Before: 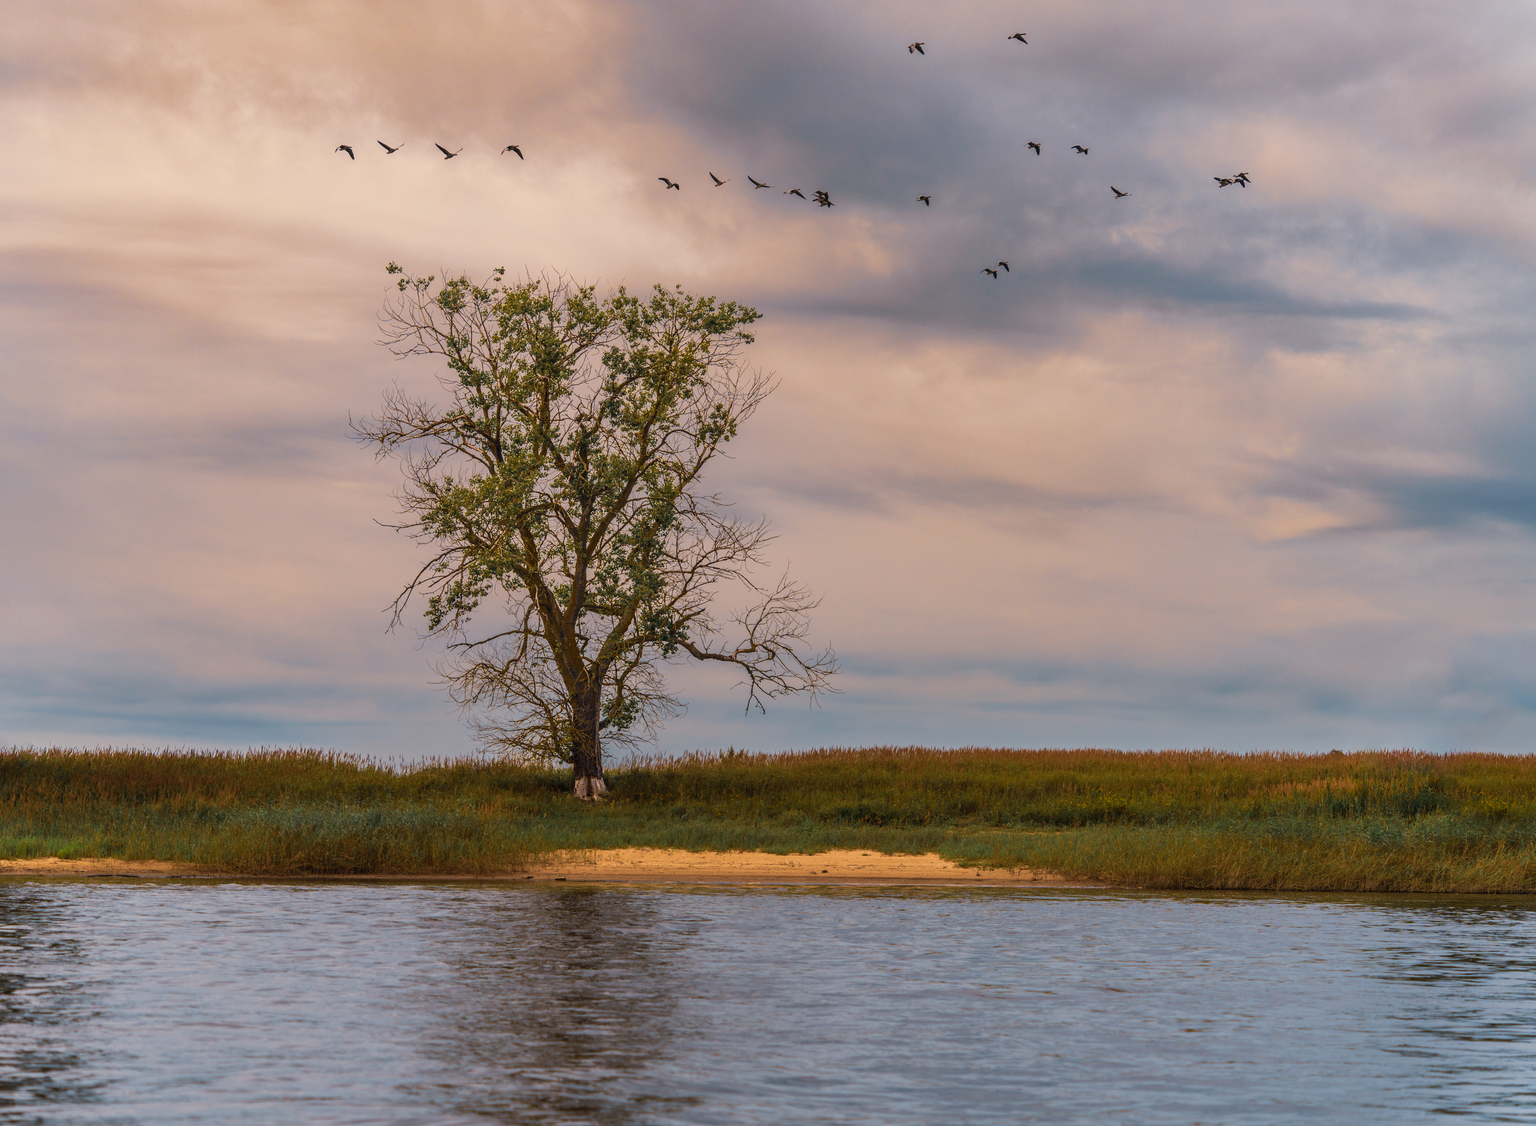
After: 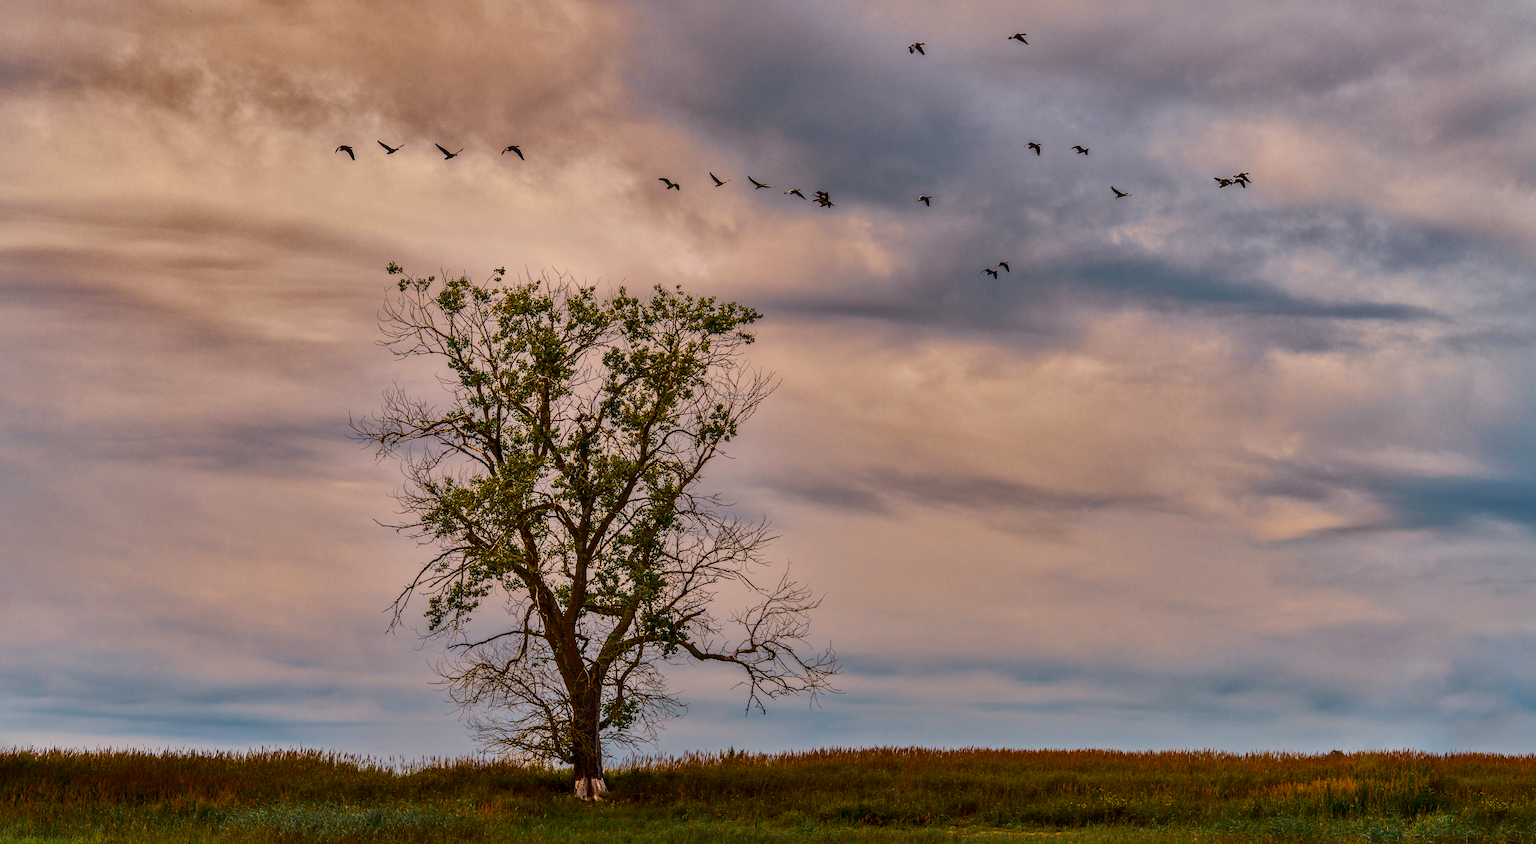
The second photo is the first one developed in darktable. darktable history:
crop: bottom 24.994%
shadows and highlights: radius 107.47, shadows 41.32, highlights -72.6, low approximation 0.01, soften with gaussian
local contrast: mode bilateral grid, contrast 20, coarseness 50, detail 119%, midtone range 0.2
contrast brightness saturation: contrast 0.19, brightness -0.111, saturation 0.213
